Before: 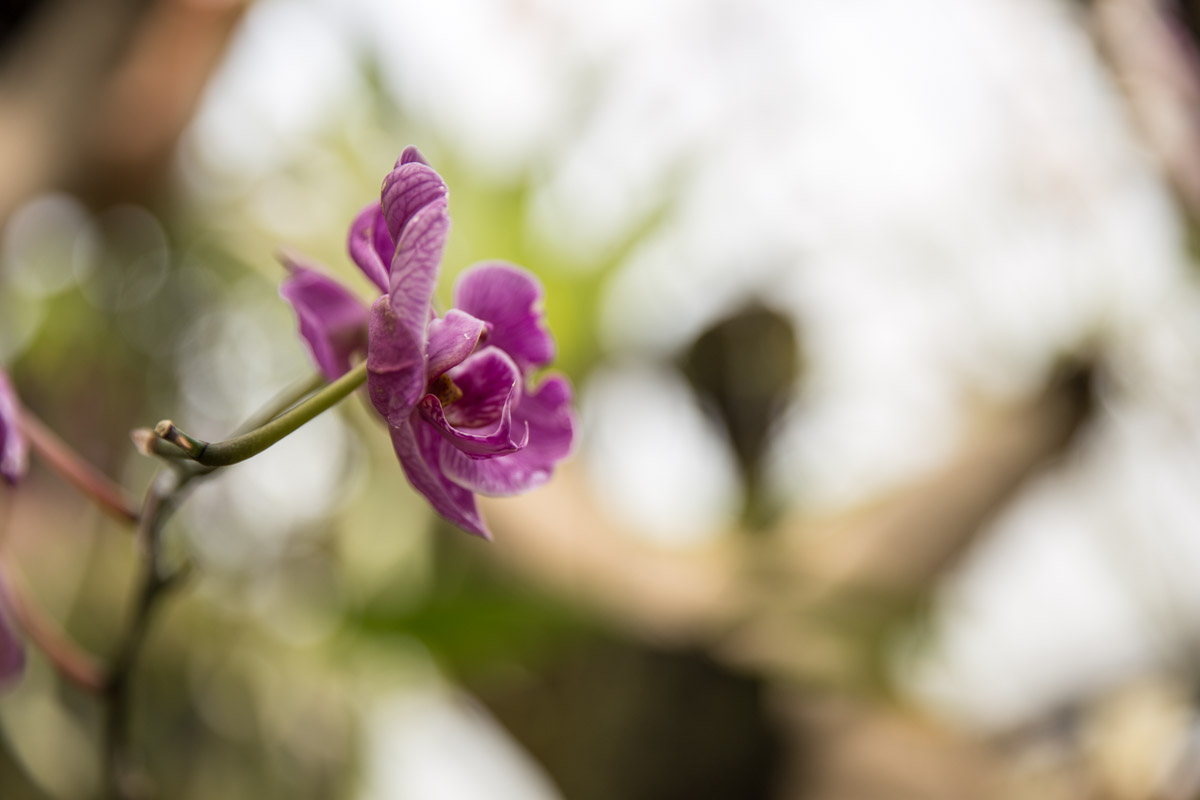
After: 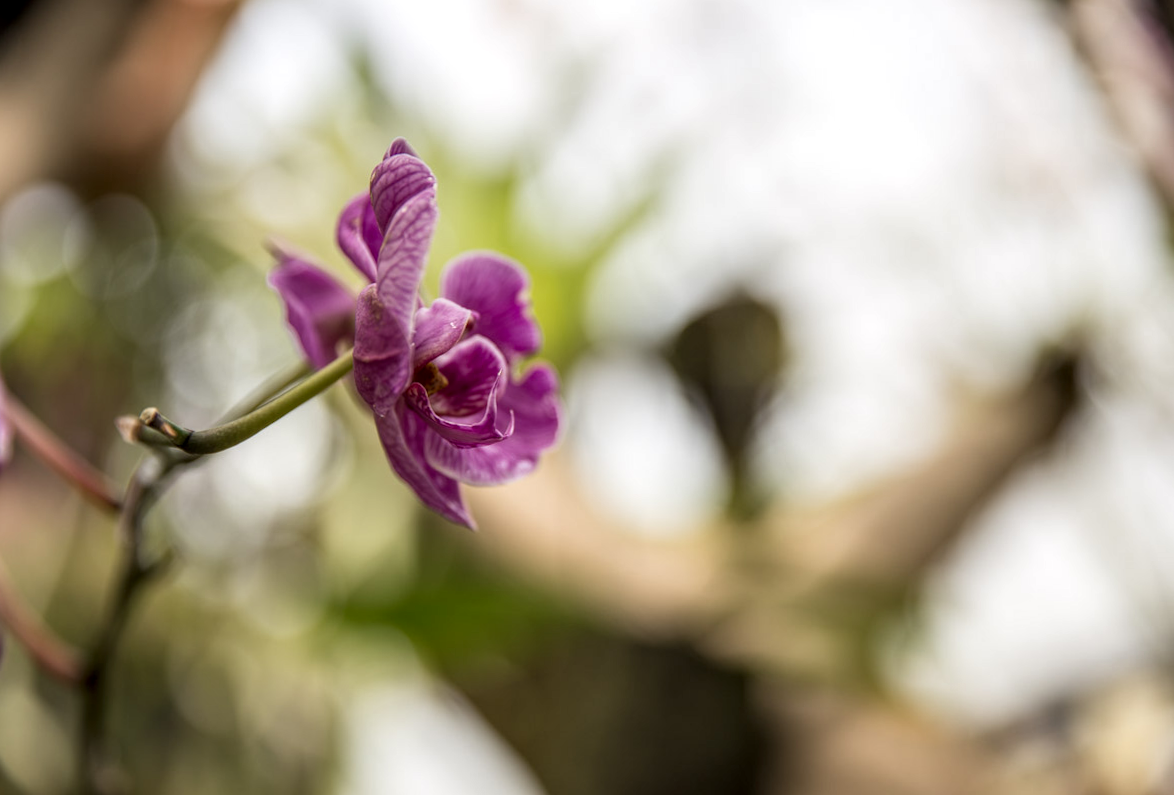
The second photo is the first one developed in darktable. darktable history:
rotate and perspective: rotation 0.226°, lens shift (vertical) -0.042, crop left 0.023, crop right 0.982, crop top 0.006, crop bottom 0.994
local contrast: detail 130%
